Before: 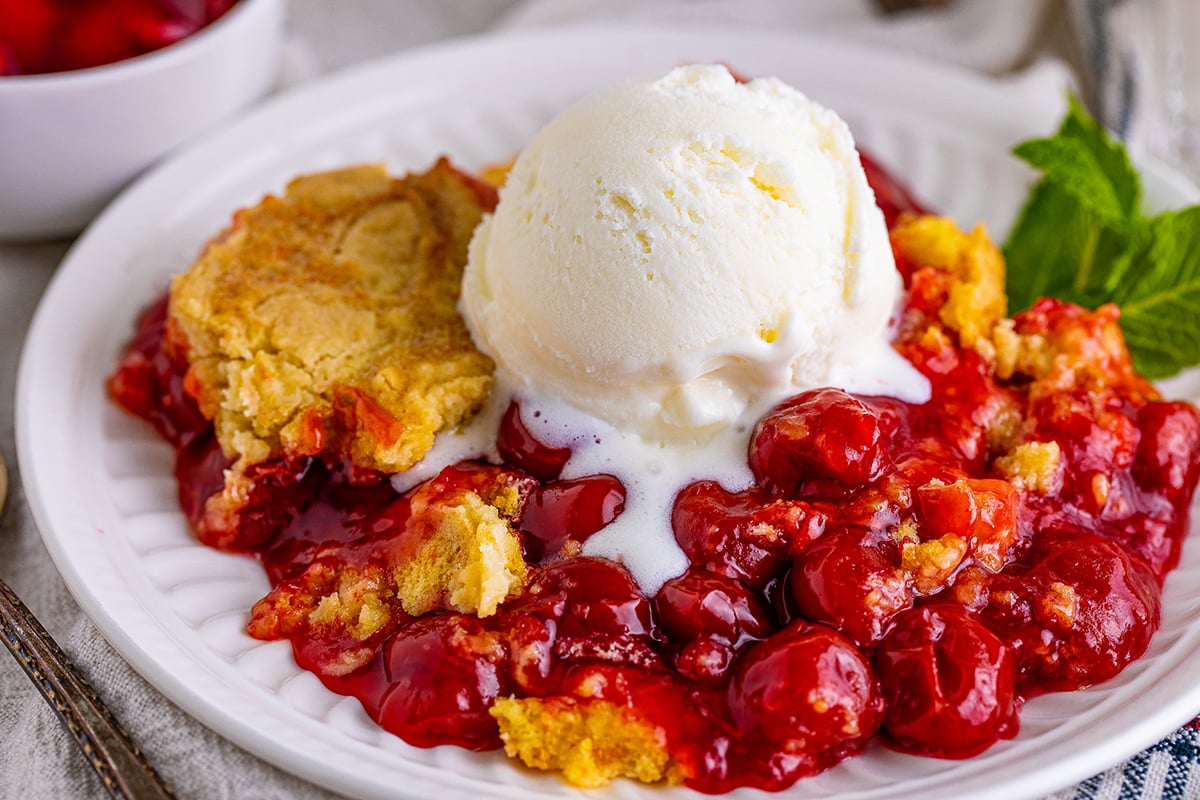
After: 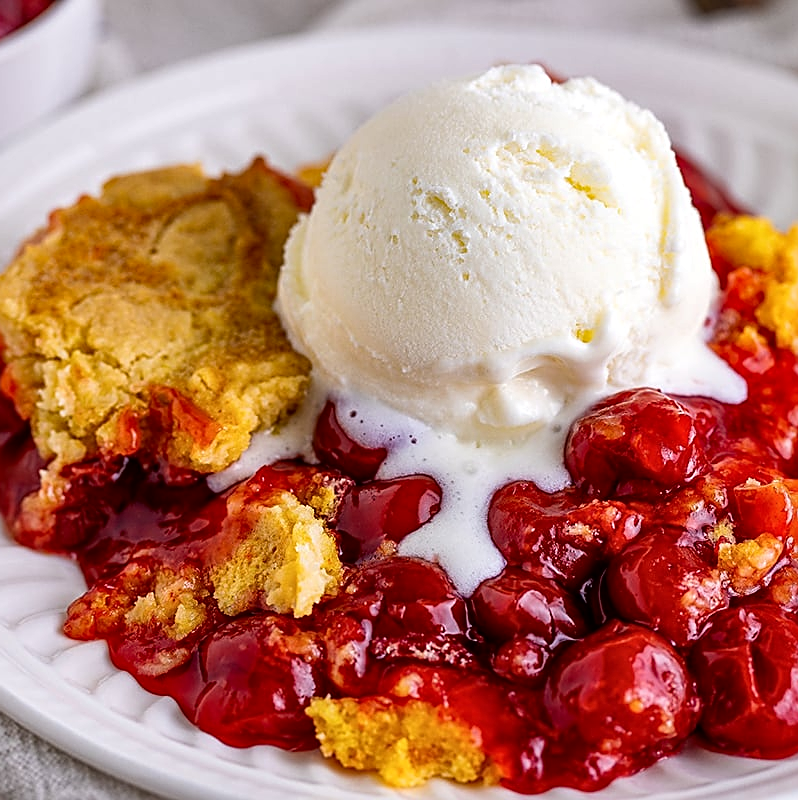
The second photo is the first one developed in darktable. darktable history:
local contrast: mode bilateral grid, contrast 19, coarseness 50, detail 144%, midtone range 0.2
sharpen: on, module defaults
crop and rotate: left 15.41%, right 18.012%
